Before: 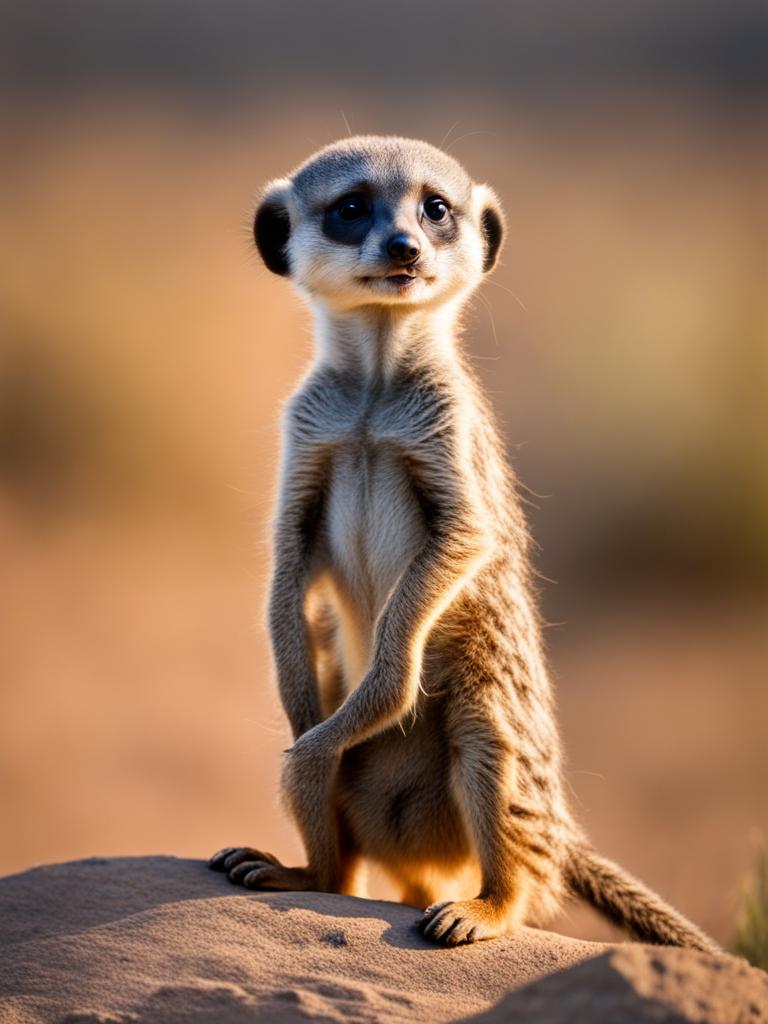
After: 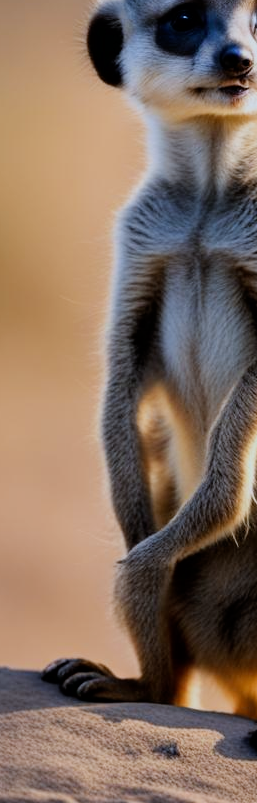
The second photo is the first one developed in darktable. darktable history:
filmic rgb: black relative exposure -8.15 EV, white relative exposure 3.76 EV, hardness 4.46
crop and rotate: left 21.77%, top 18.528%, right 44.676%, bottom 2.997%
white balance: red 0.924, blue 1.095
tone equalizer: on, module defaults
